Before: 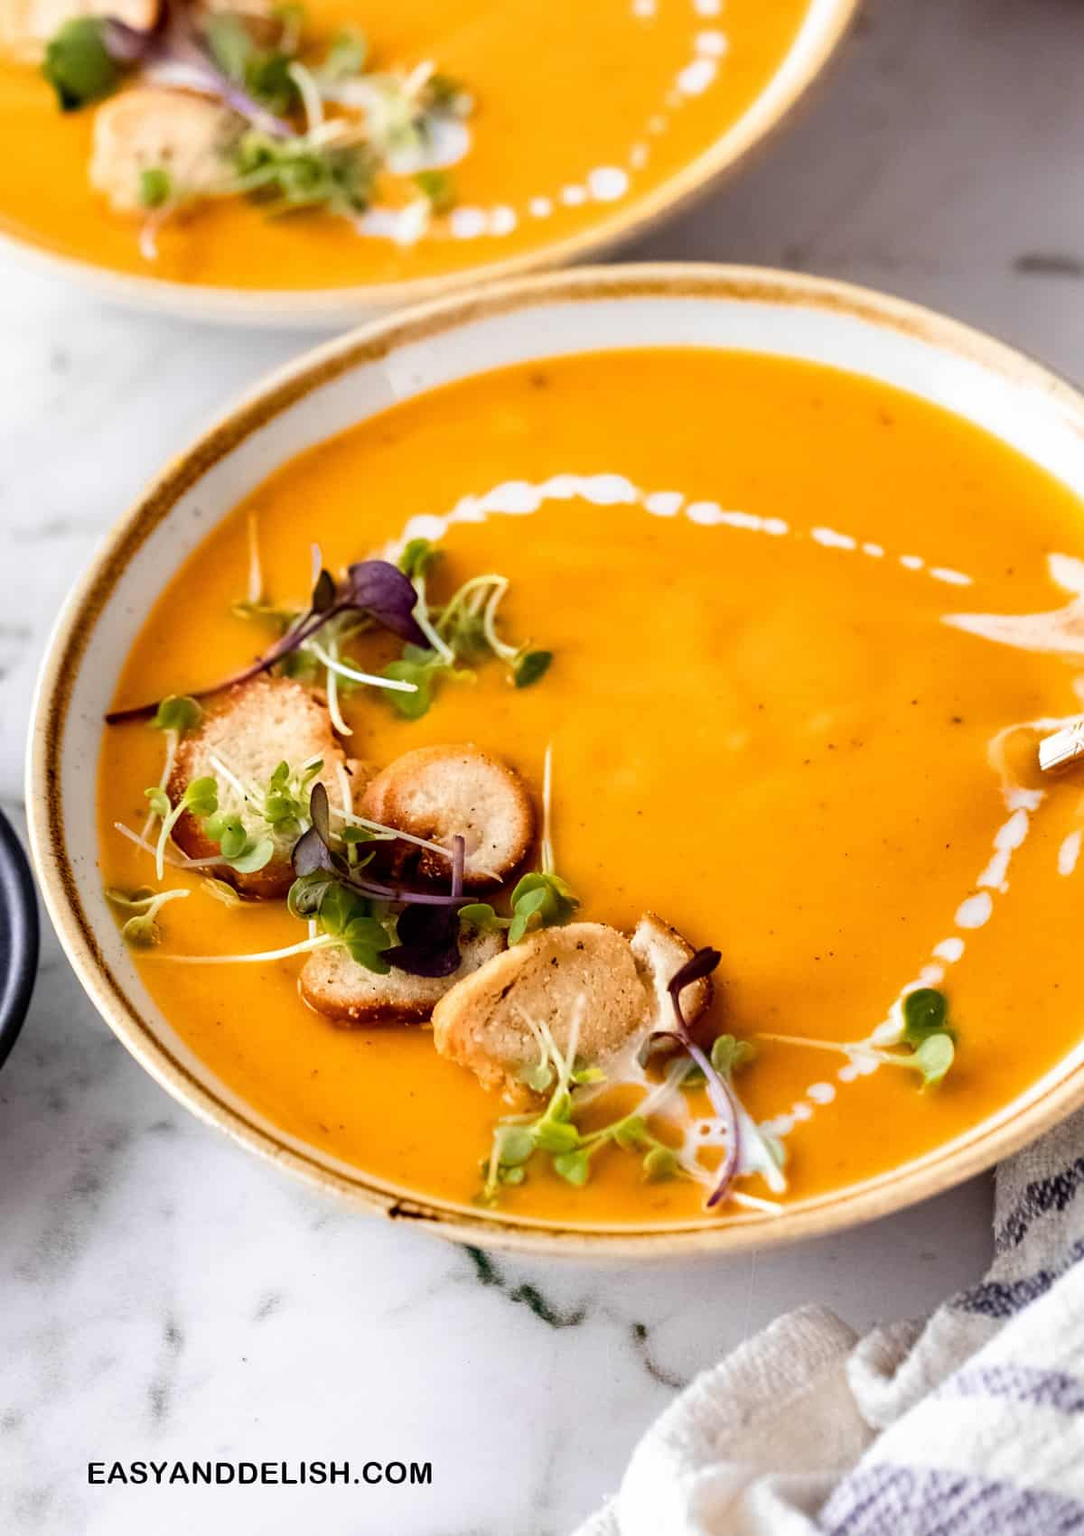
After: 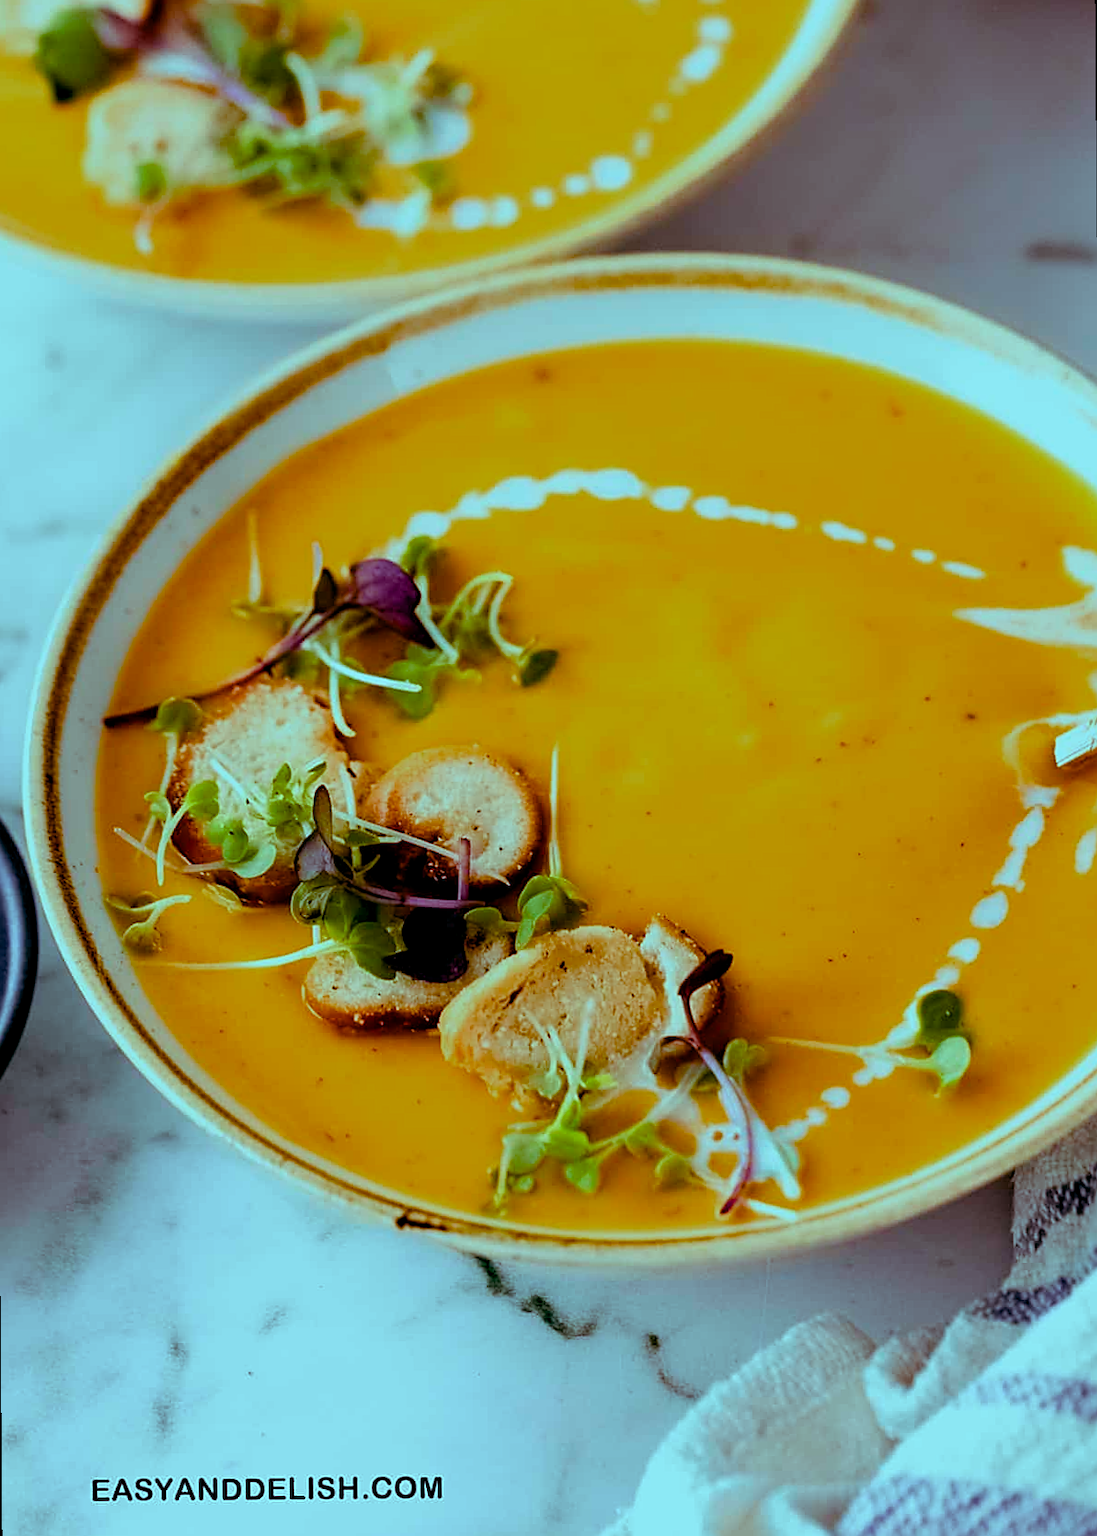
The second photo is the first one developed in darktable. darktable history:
rotate and perspective: rotation -0.45°, automatic cropping original format, crop left 0.008, crop right 0.992, crop top 0.012, crop bottom 0.988
sharpen: on, module defaults
color balance rgb: shadows lift › luminance -7.7%, shadows lift › chroma 2.13%, shadows lift › hue 165.27°, power › luminance -7.77%, power › chroma 1.34%, power › hue 330.55°, highlights gain › luminance -33.33%, highlights gain › chroma 5.68%, highlights gain › hue 217.2°, global offset › luminance -0.33%, global offset › chroma 0.11%, global offset › hue 165.27°, perceptual saturation grading › global saturation 27.72%, perceptual saturation grading › highlights -25%, perceptual saturation grading › mid-tones 25%, perceptual saturation grading › shadows 50%
